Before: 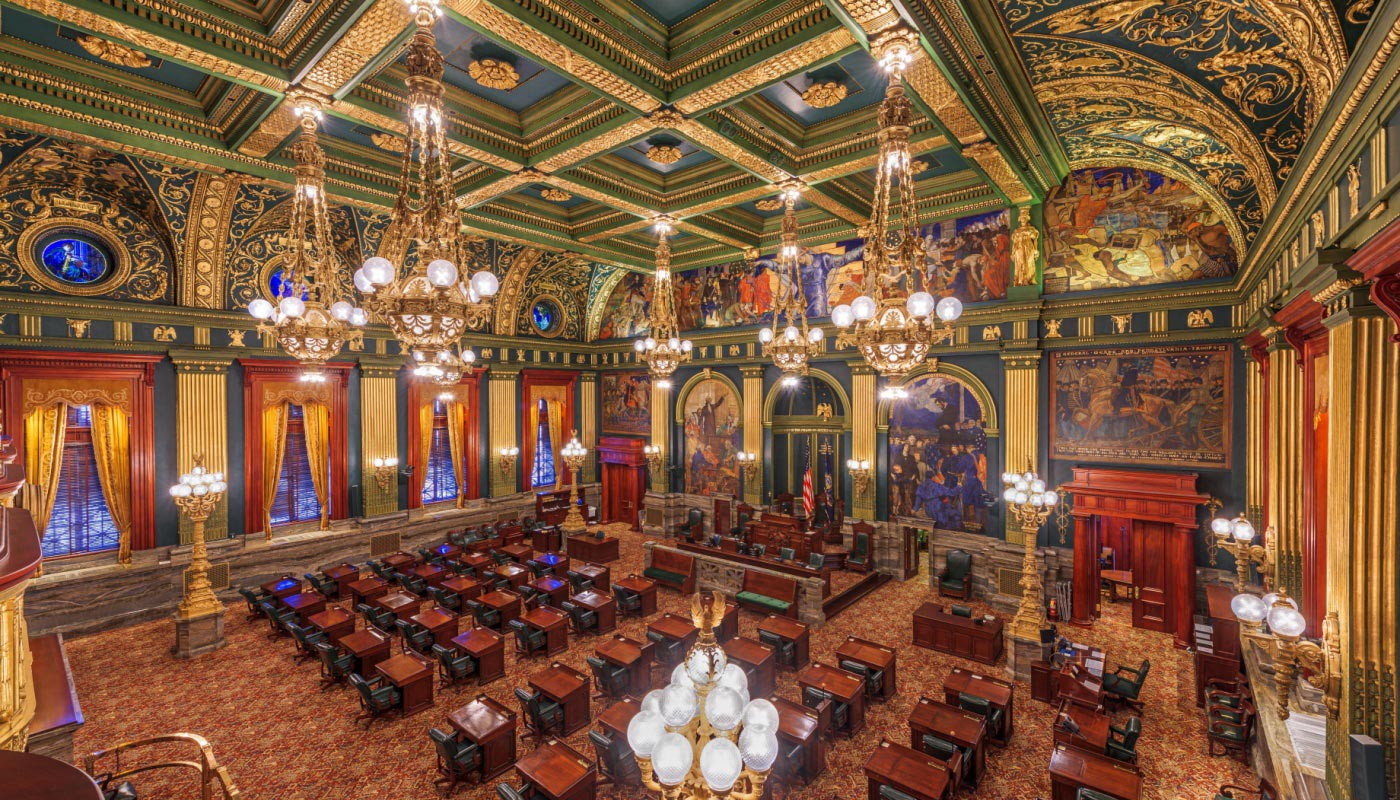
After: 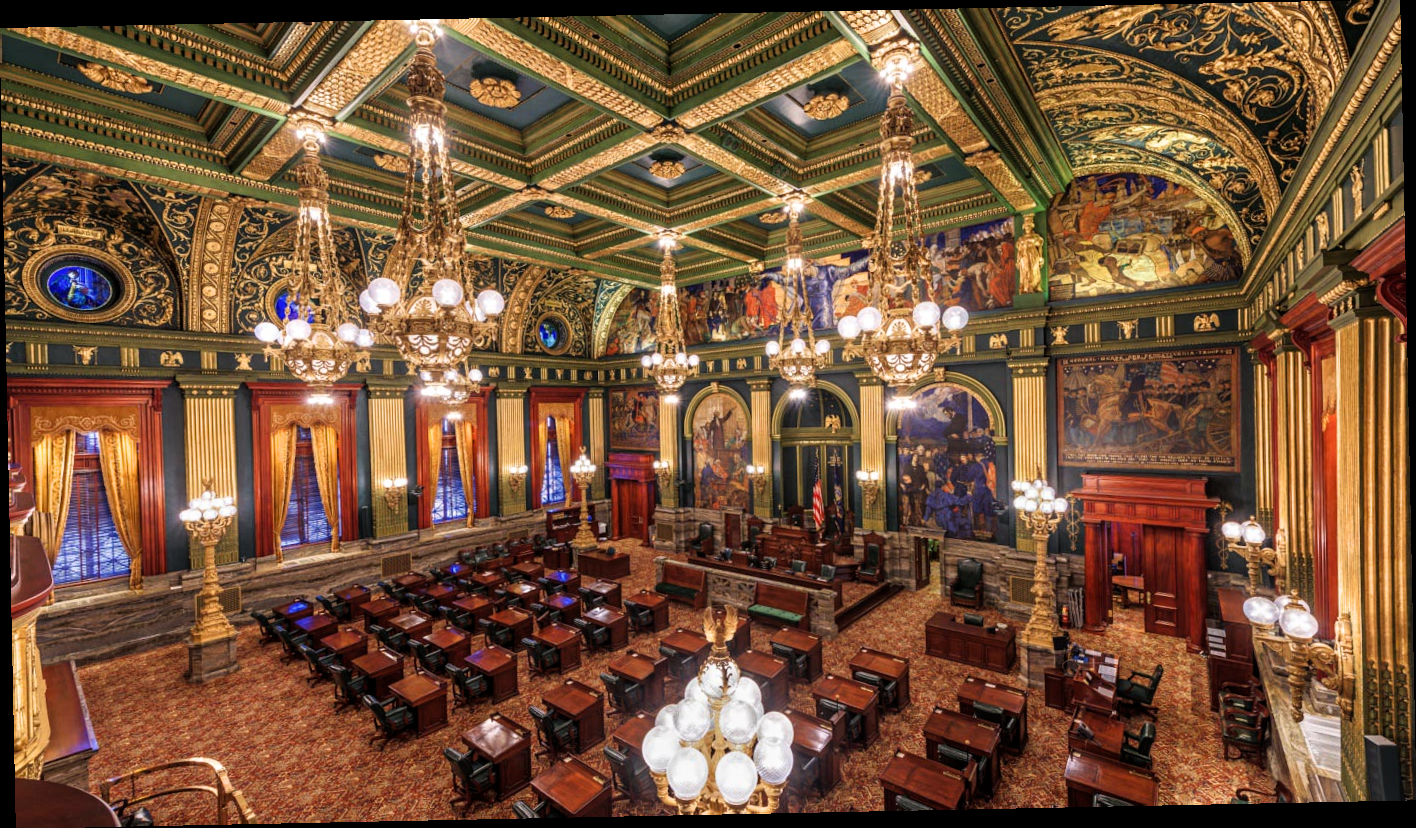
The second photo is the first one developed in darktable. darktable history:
filmic rgb: white relative exposure 2.45 EV, hardness 6.33
rotate and perspective: rotation -1.17°, automatic cropping off
